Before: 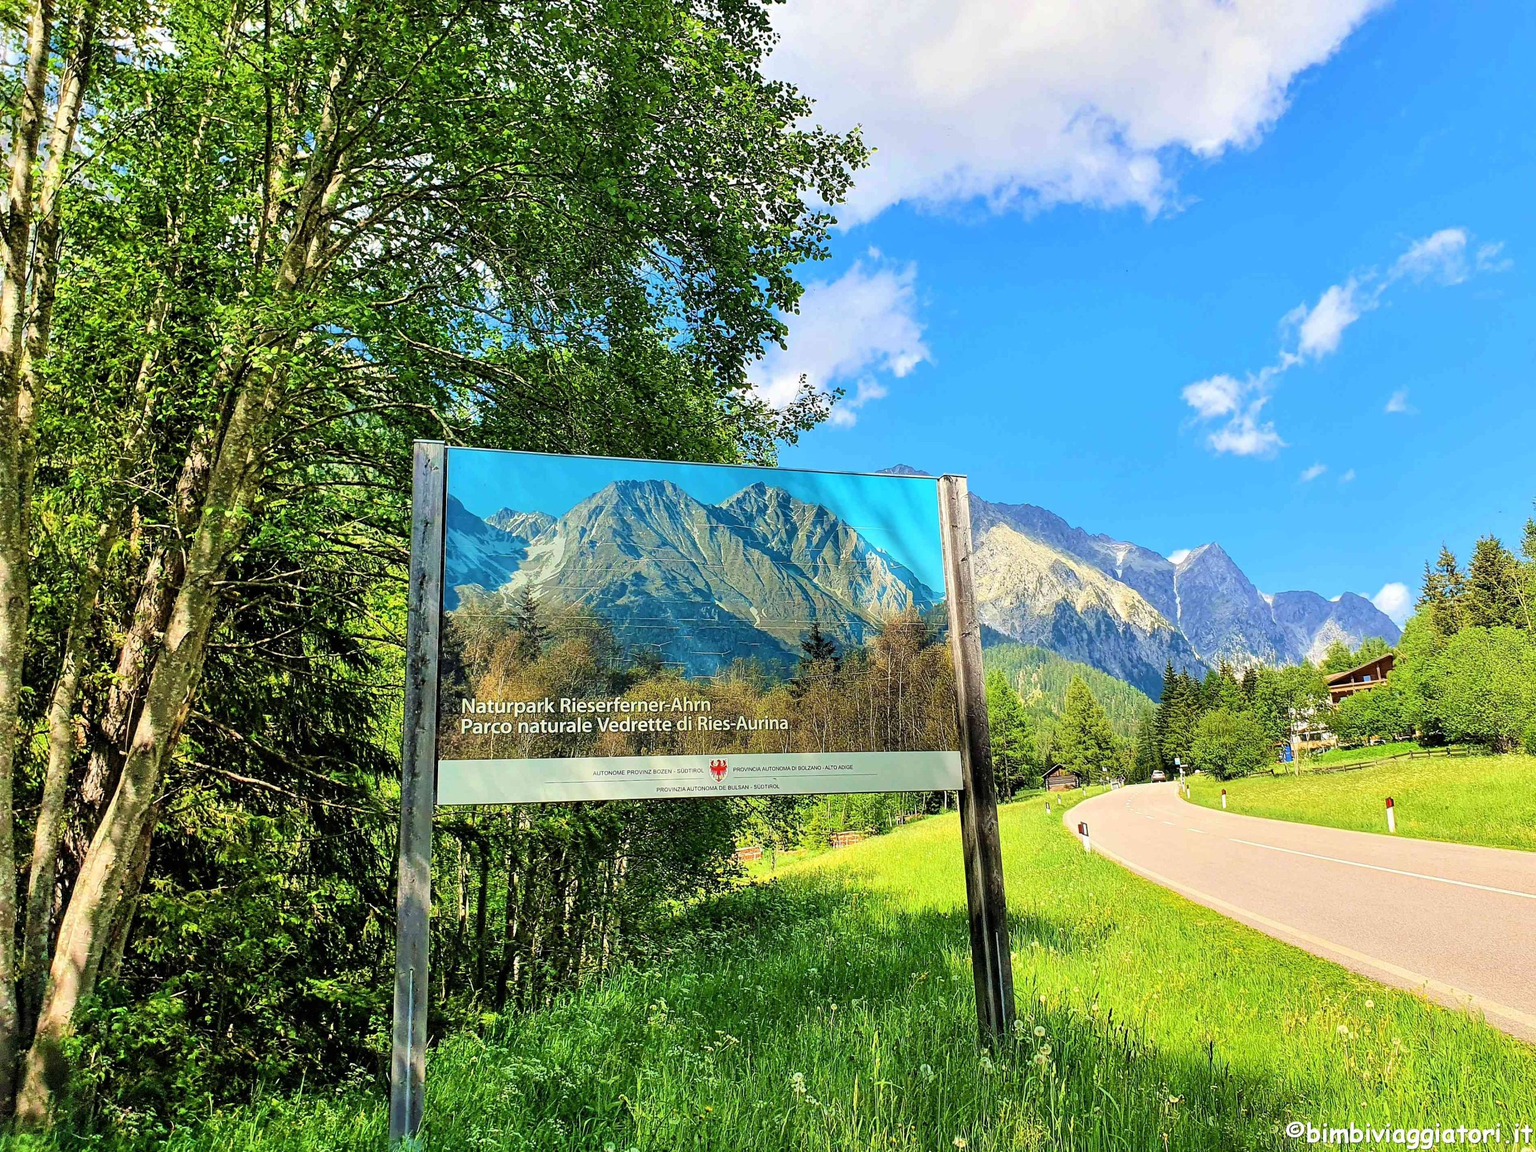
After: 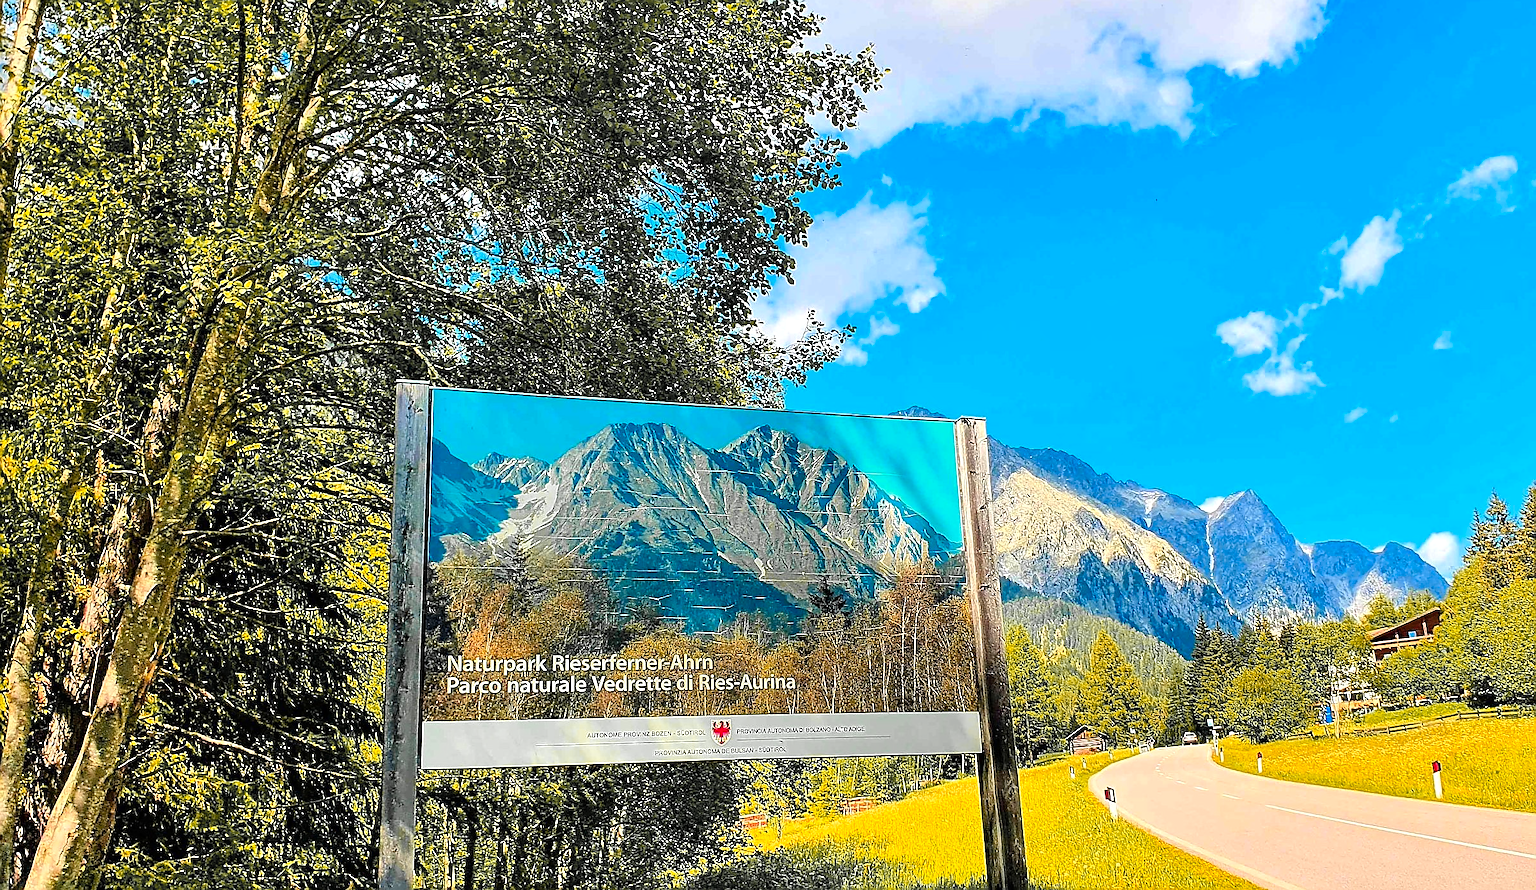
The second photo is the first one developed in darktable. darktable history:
sharpen: radius 1.4, amount 1.25, threshold 0.7
crop: left 2.737%, top 7.287%, right 3.421%, bottom 20.179%
color zones: curves: ch1 [(0.29, 0.492) (0.373, 0.185) (0.509, 0.481)]; ch2 [(0.25, 0.462) (0.749, 0.457)], mix 40.67%
color balance rgb: linear chroma grading › global chroma 10%, perceptual saturation grading › global saturation 5%, perceptual brilliance grading › global brilliance 4%, global vibrance 7%, saturation formula JzAzBz (2021)
